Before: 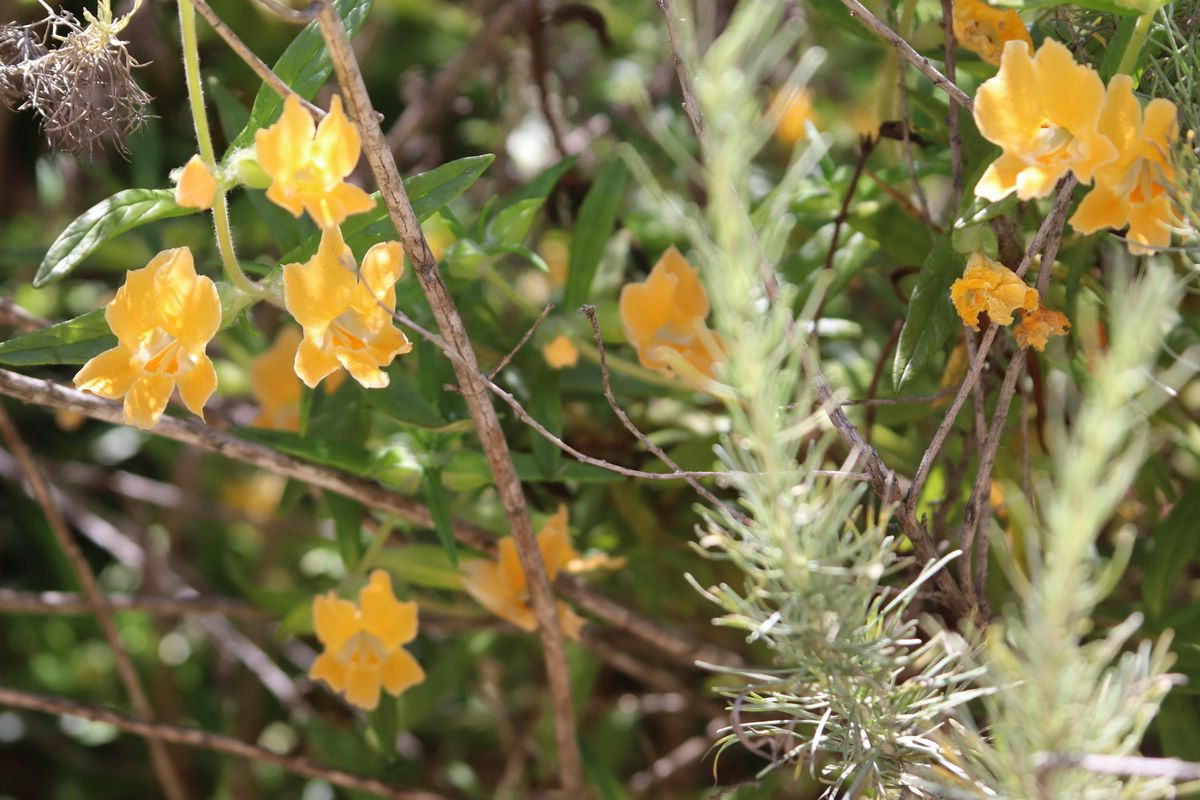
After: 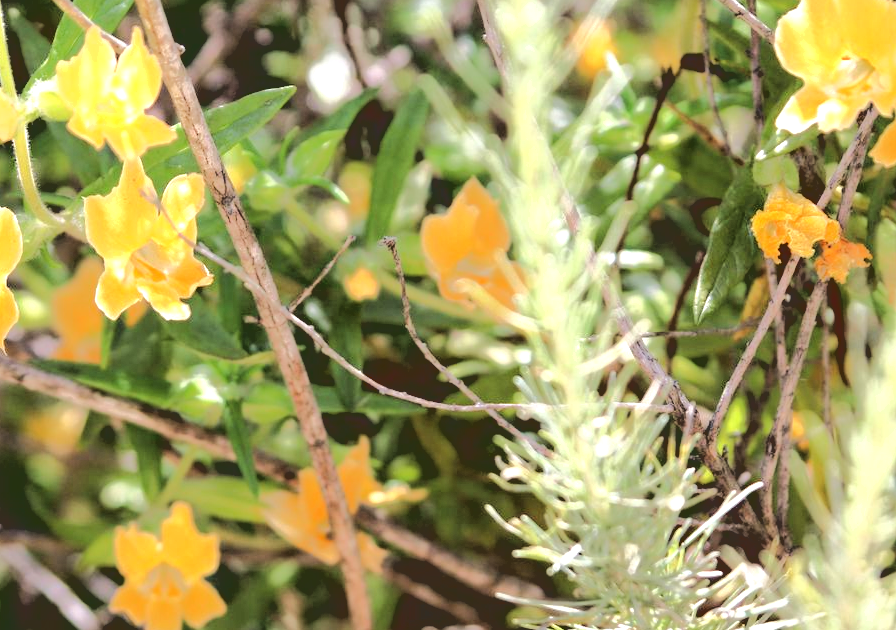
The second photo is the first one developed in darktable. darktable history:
base curve: curves: ch0 [(0.065, 0.026) (0.236, 0.358) (0.53, 0.546) (0.777, 0.841) (0.924, 0.992)]
crop: left 16.621%, top 8.541%, right 8.681%, bottom 12.602%
exposure: black level correction 0, exposure 0.593 EV, compensate exposure bias true, compensate highlight preservation false
